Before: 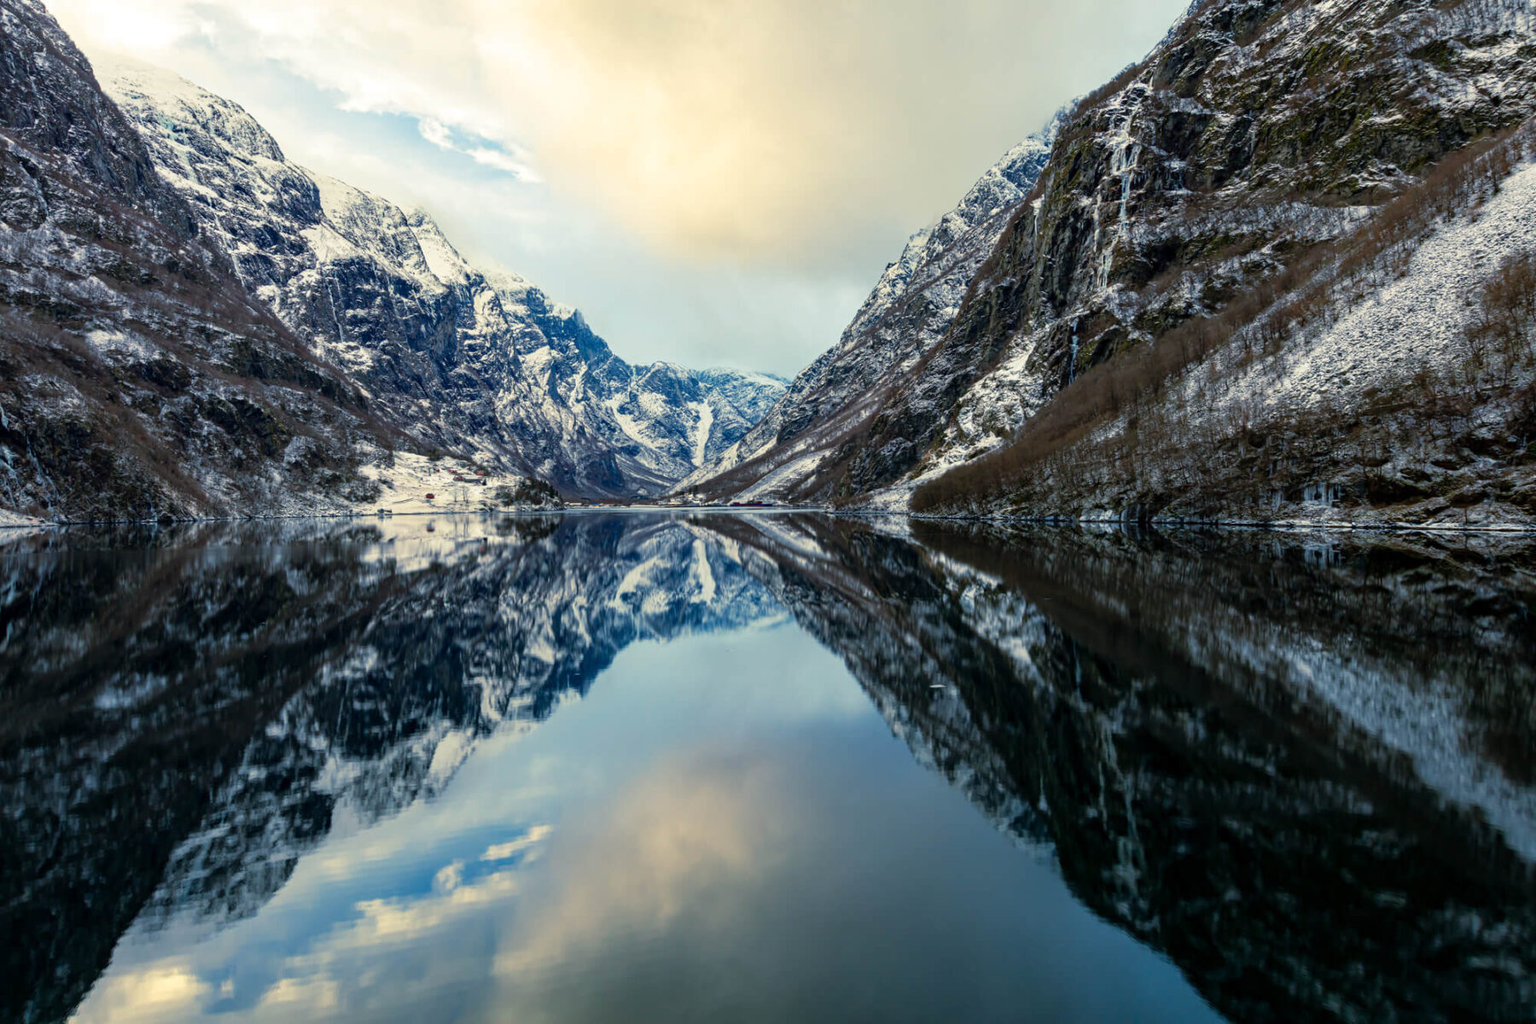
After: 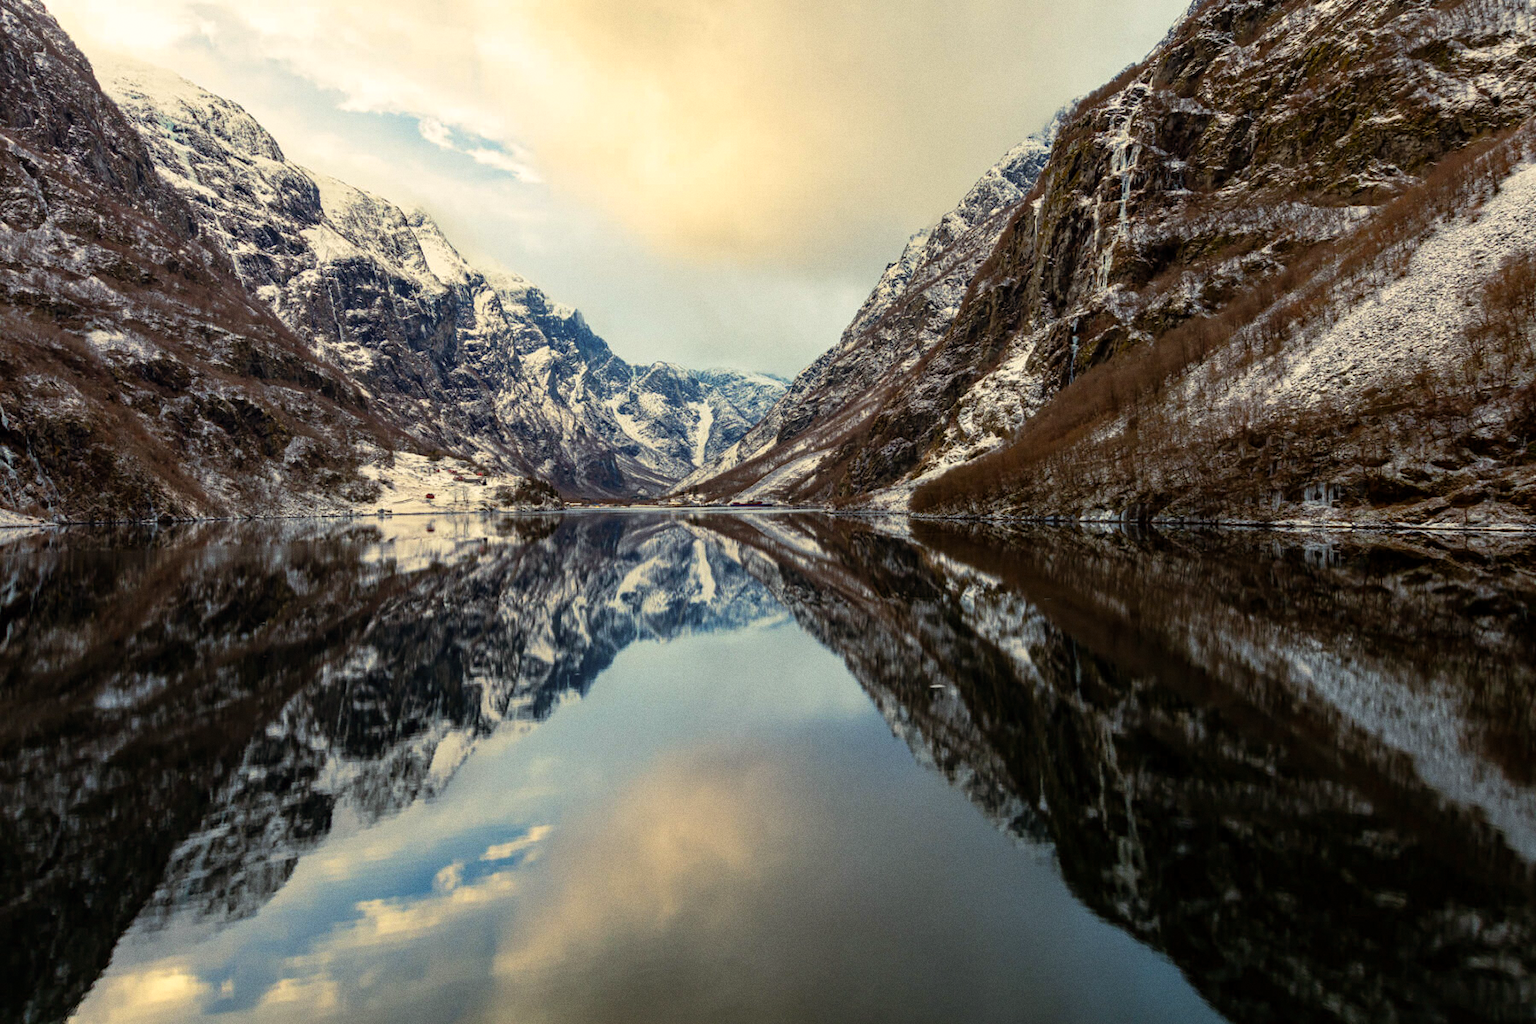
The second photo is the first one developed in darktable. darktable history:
grain: coarseness 7.08 ISO, strength 21.67%, mid-tones bias 59.58%
color balance rgb: shadows lift › chroma 4.41%, shadows lift › hue 27°, power › chroma 2.5%, power › hue 70°, highlights gain › chroma 1%, highlights gain › hue 27°, saturation formula JzAzBz (2021)
